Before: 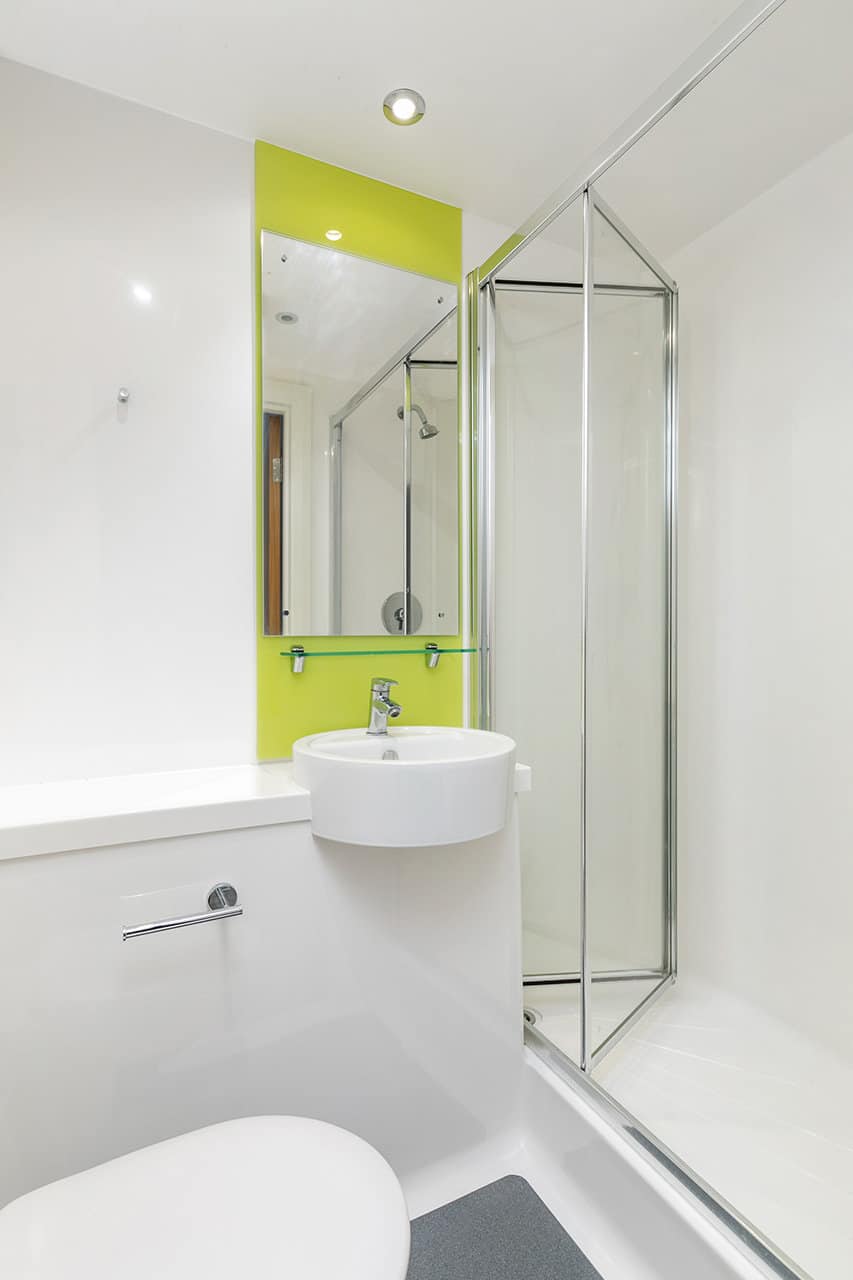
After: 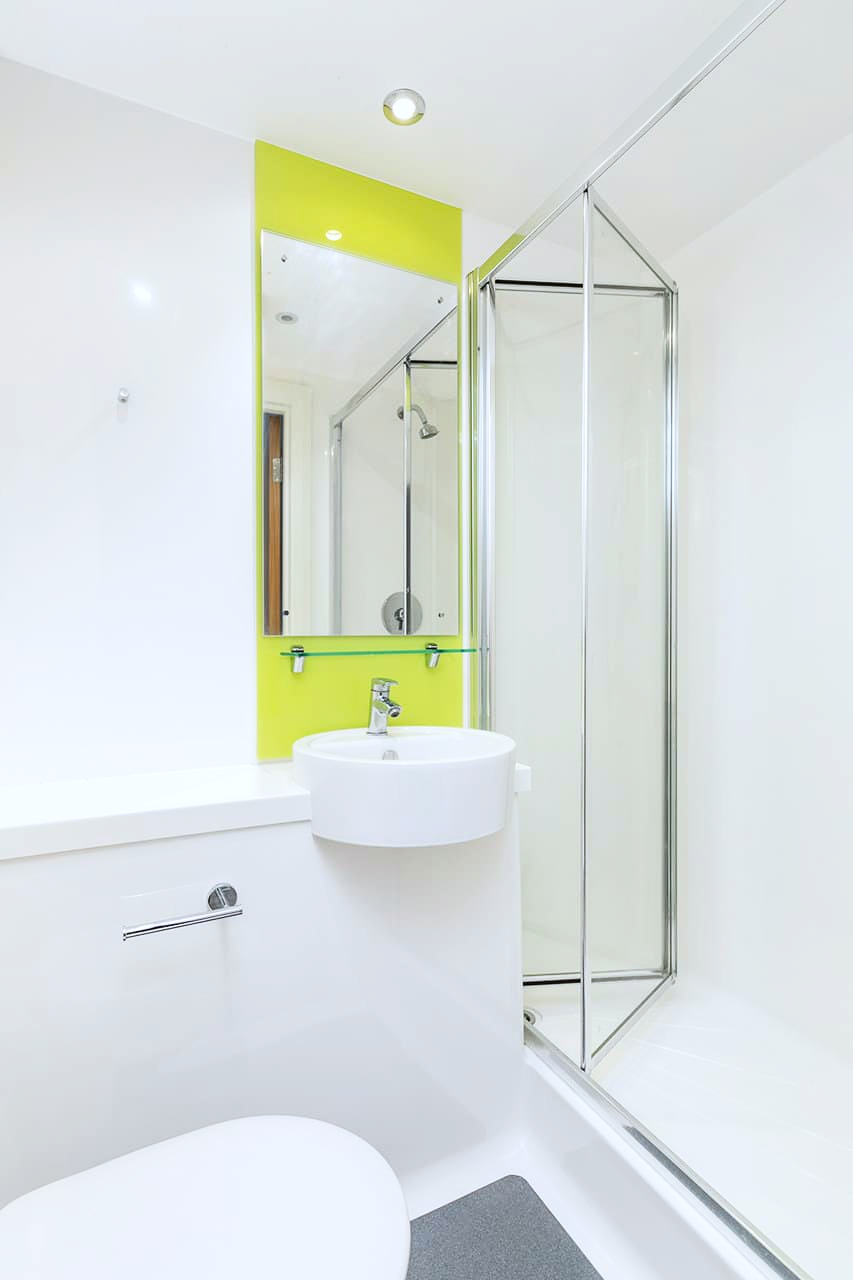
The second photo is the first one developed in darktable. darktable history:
white balance: red 0.976, blue 1.04
contrast brightness saturation: contrast 0.2, brightness 0.15, saturation 0.14
